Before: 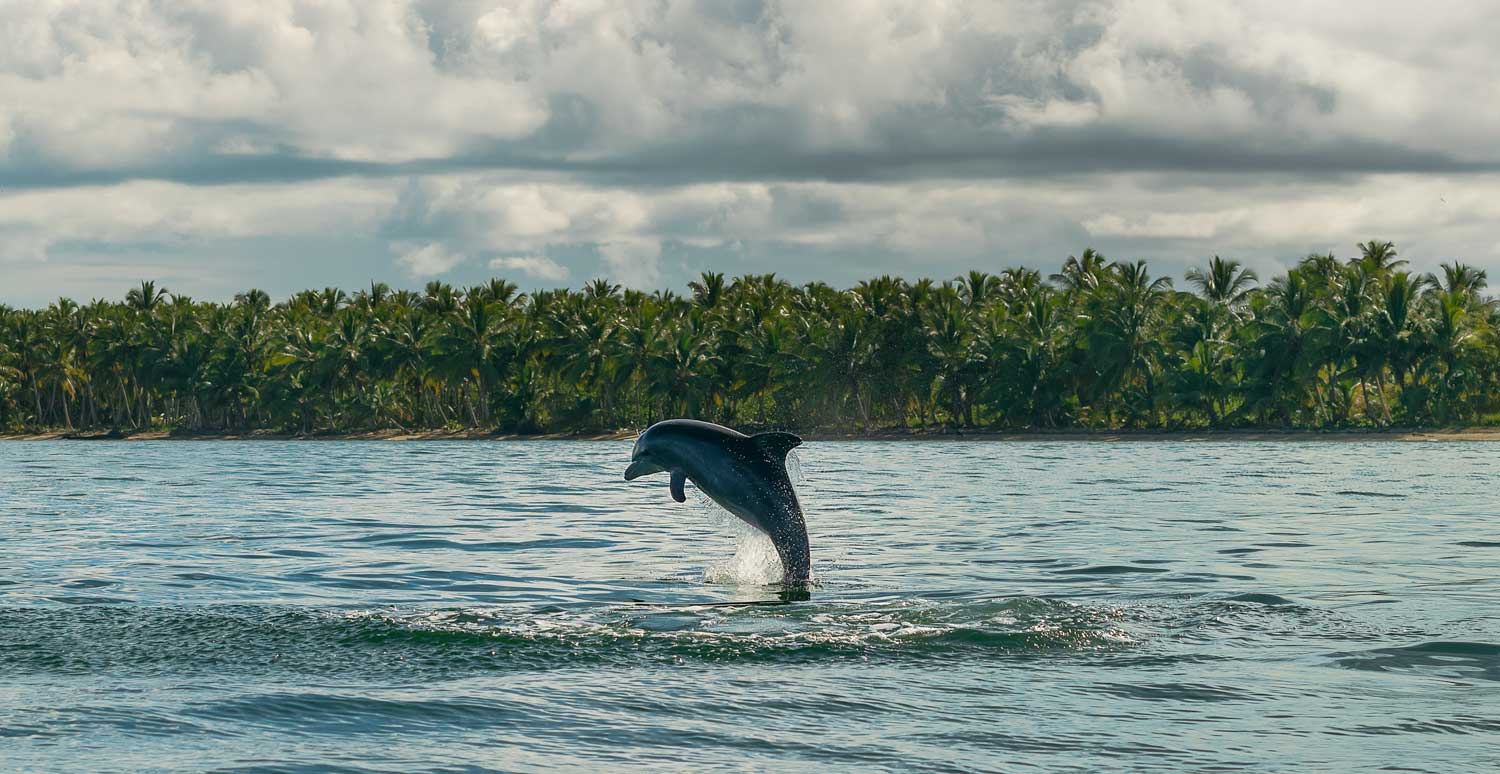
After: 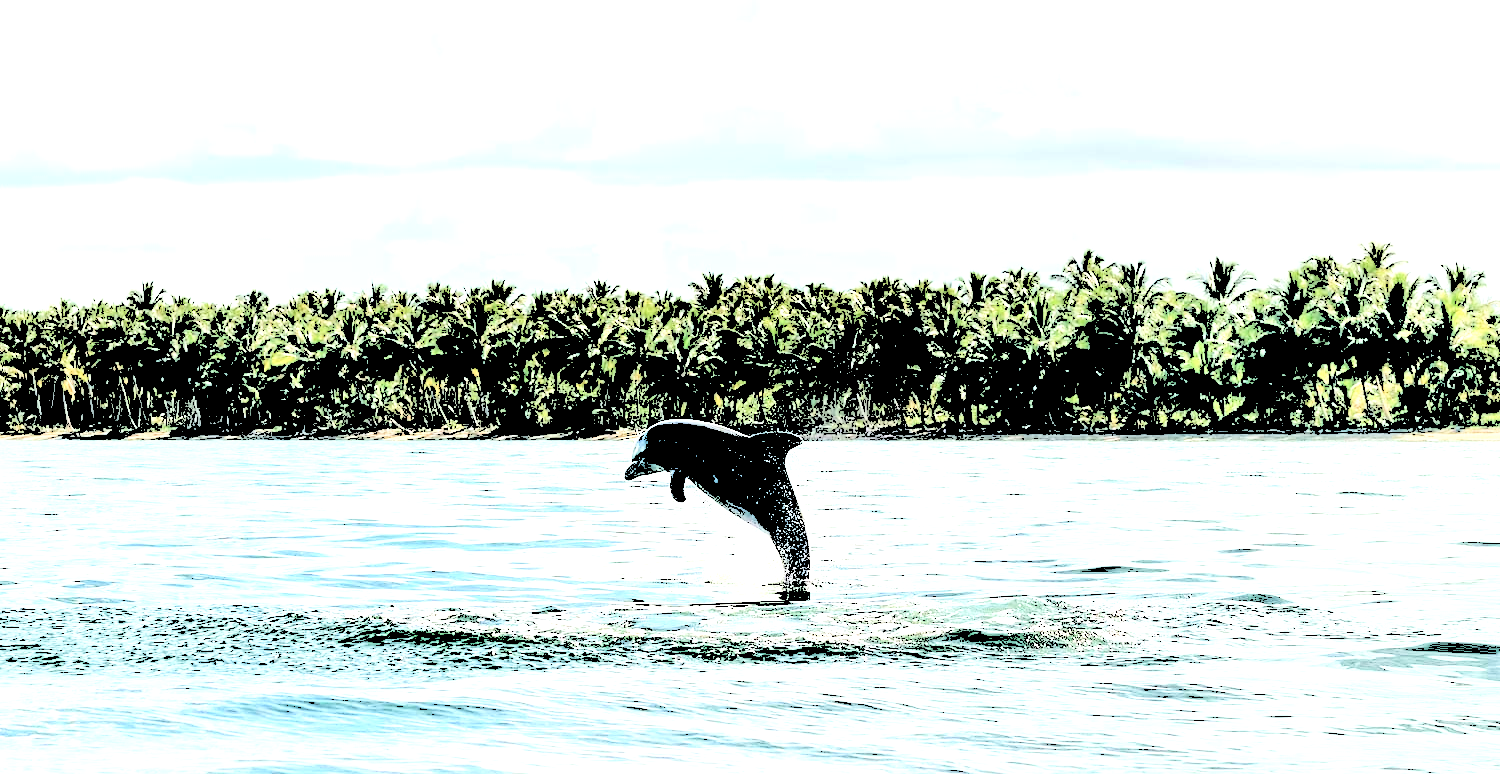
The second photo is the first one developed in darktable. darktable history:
local contrast: mode bilateral grid, contrast 20, coarseness 50, detail 150%, midtone range 0.2
levels: levels [0.246, 0.246, 0.506]
color correction: saturation 0.57
